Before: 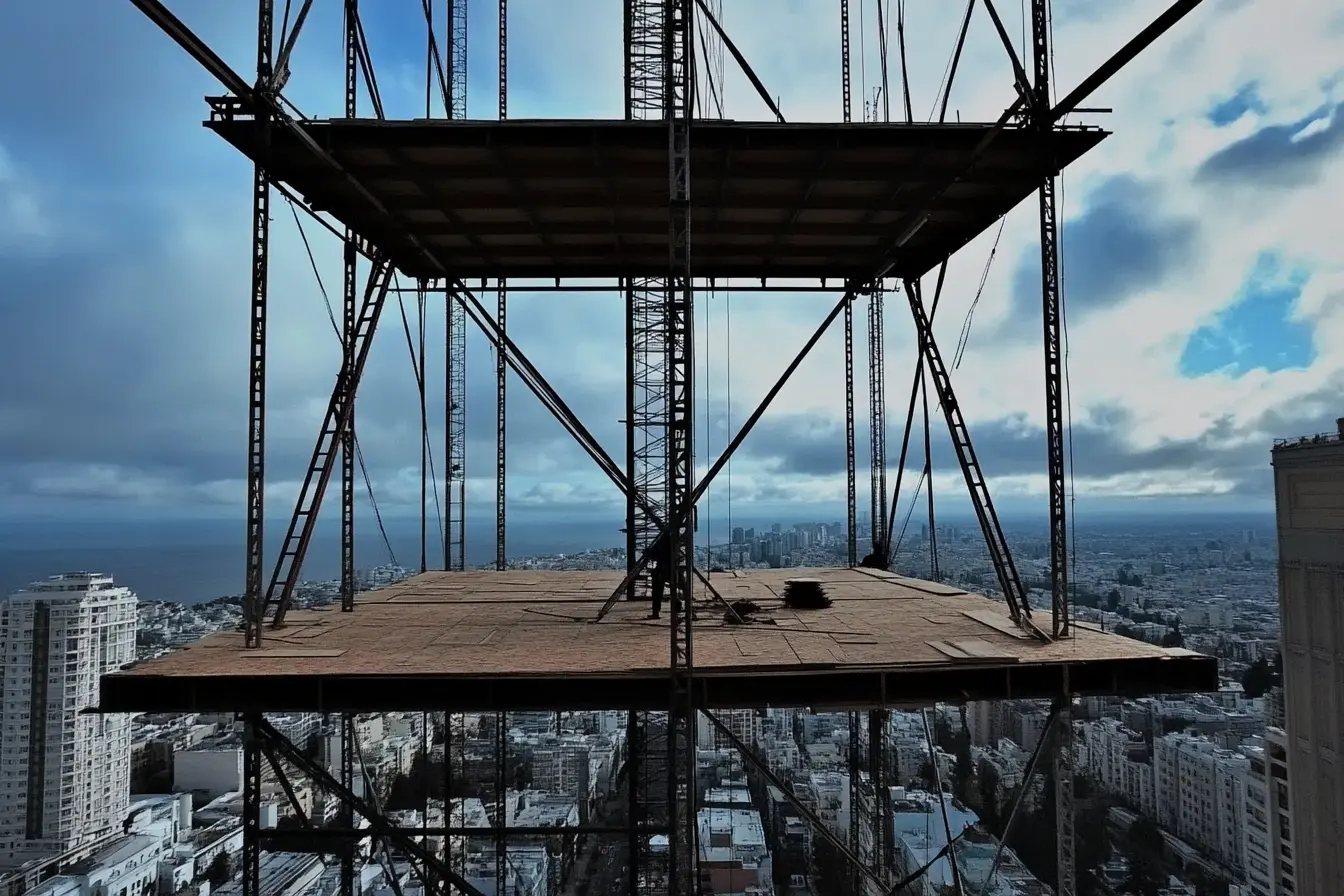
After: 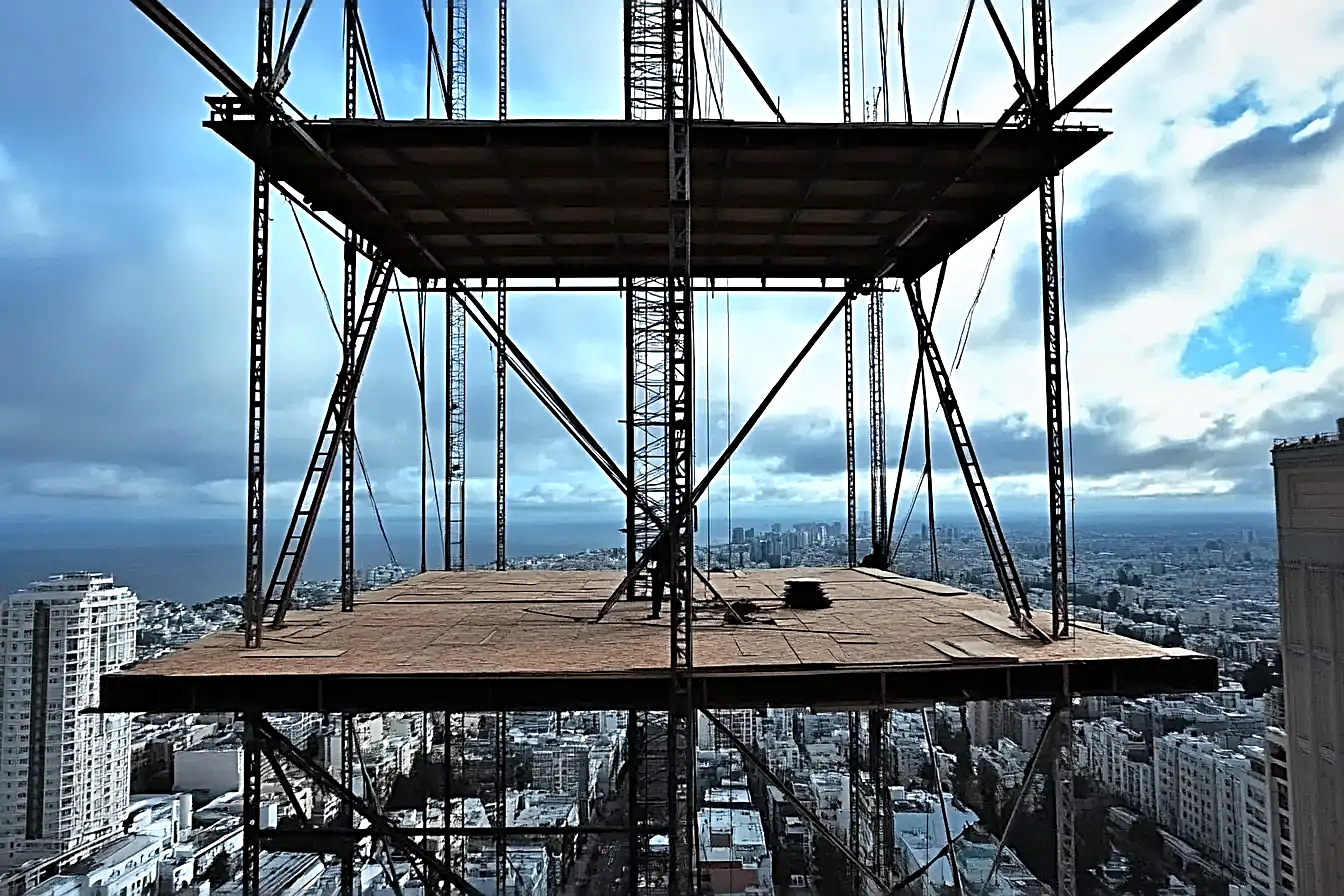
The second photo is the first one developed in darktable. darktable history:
exposure: exposure 0.659 EV, compensate highlight preservation false
sharpen: radius 2.848, amount 0.731
